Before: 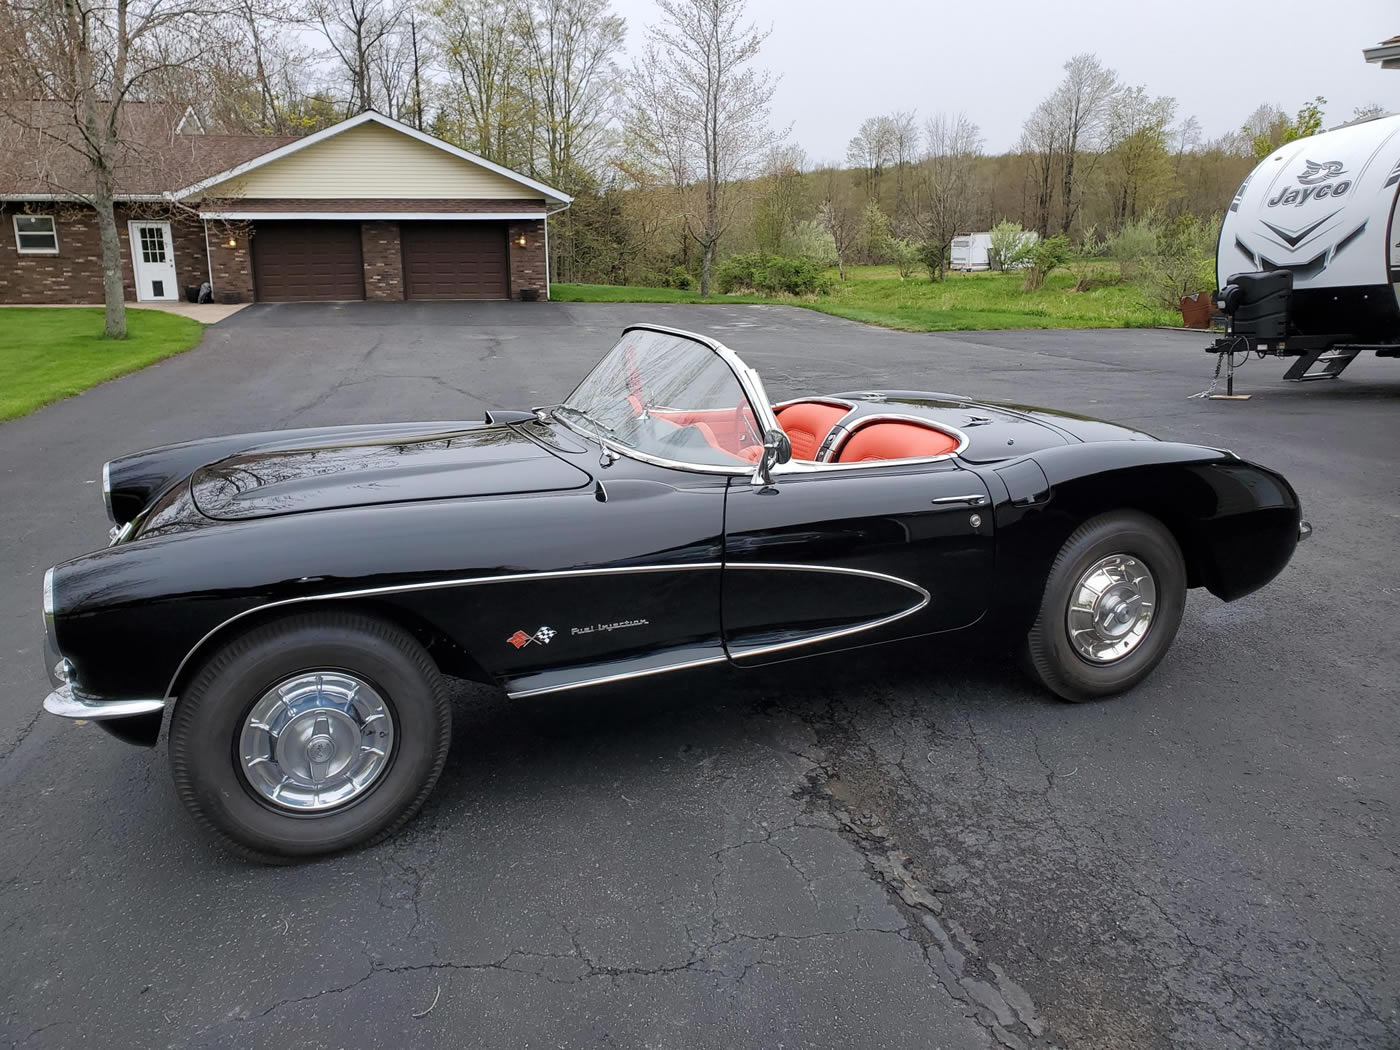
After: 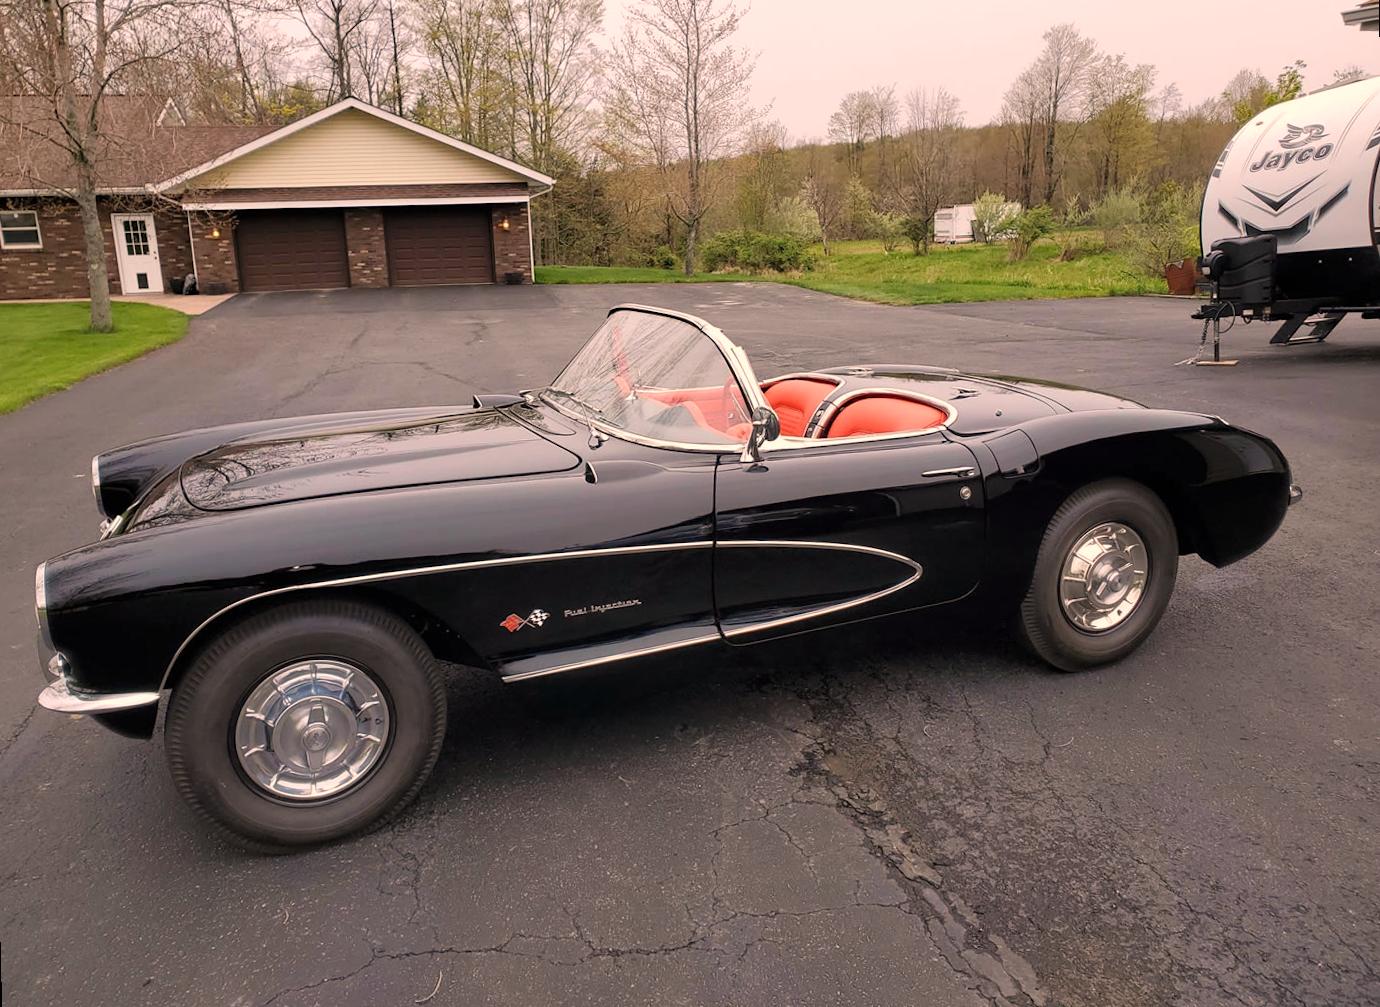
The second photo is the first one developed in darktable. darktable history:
rotate and perspective: rotation -1.42°, crop left 0.016, crop right 0.984, crop top 0.035, crop bottom 0.965
exposure: compensate highlight preservation false
color correction: highlights a* 3.84, highlights b* 5.07
white balance: red 1.127, blue 0.943
